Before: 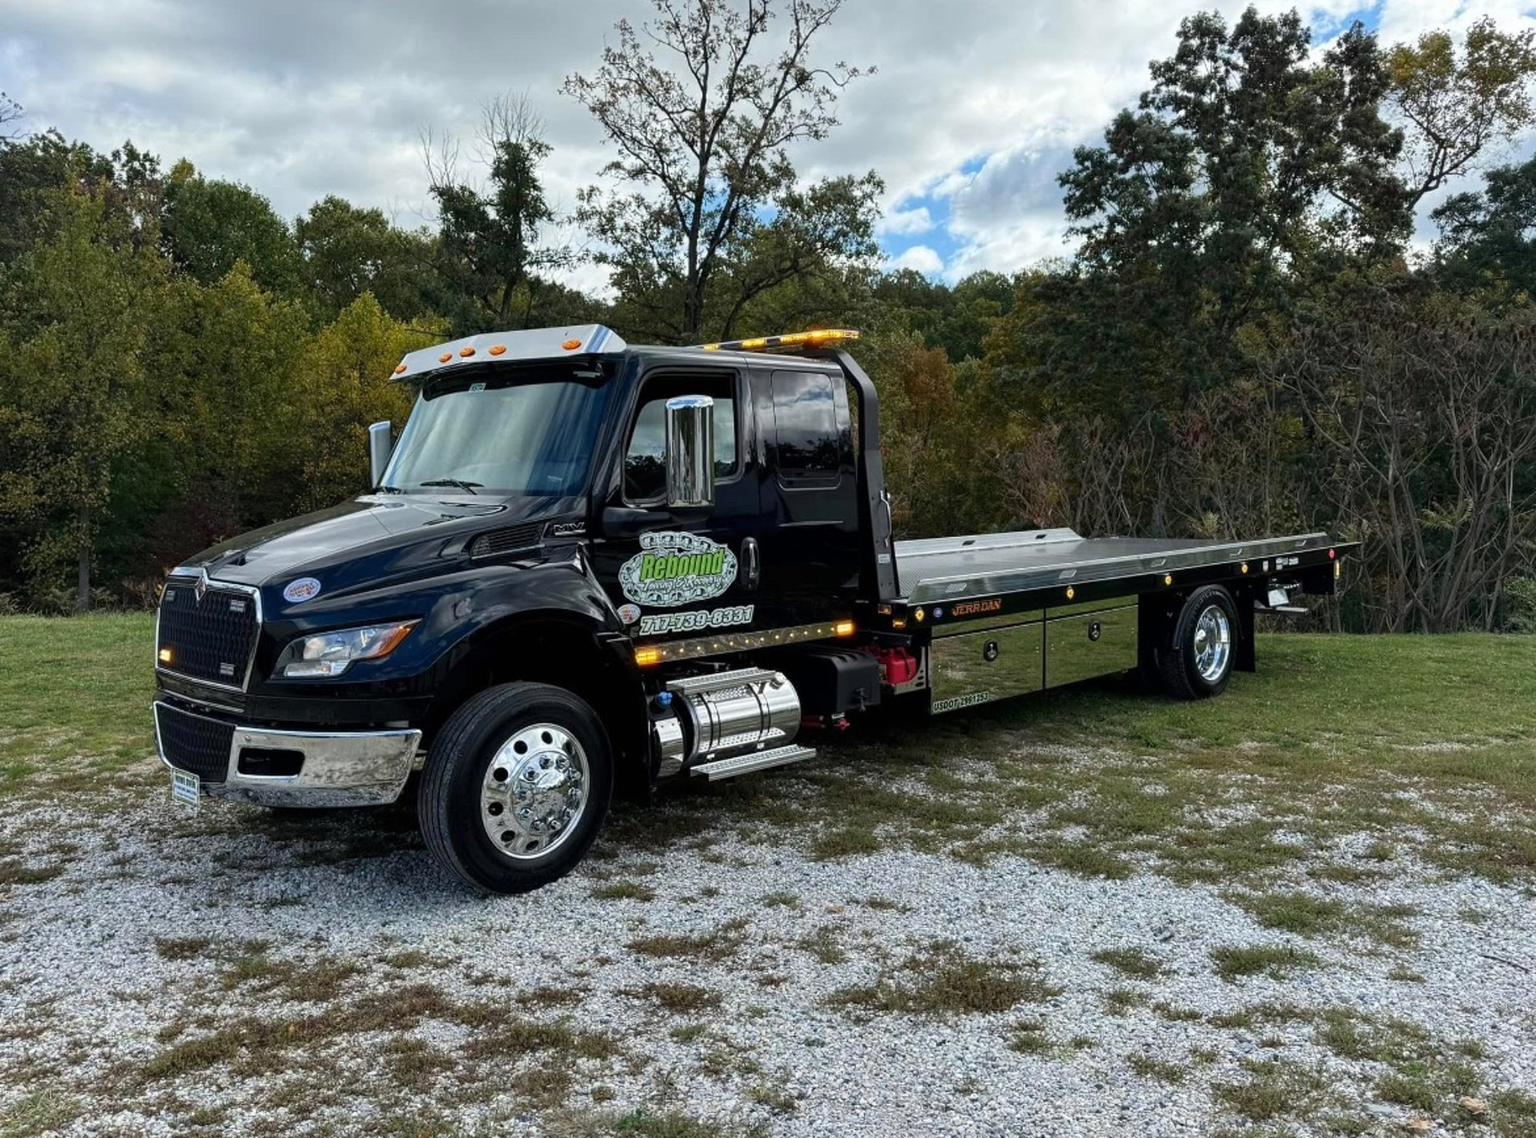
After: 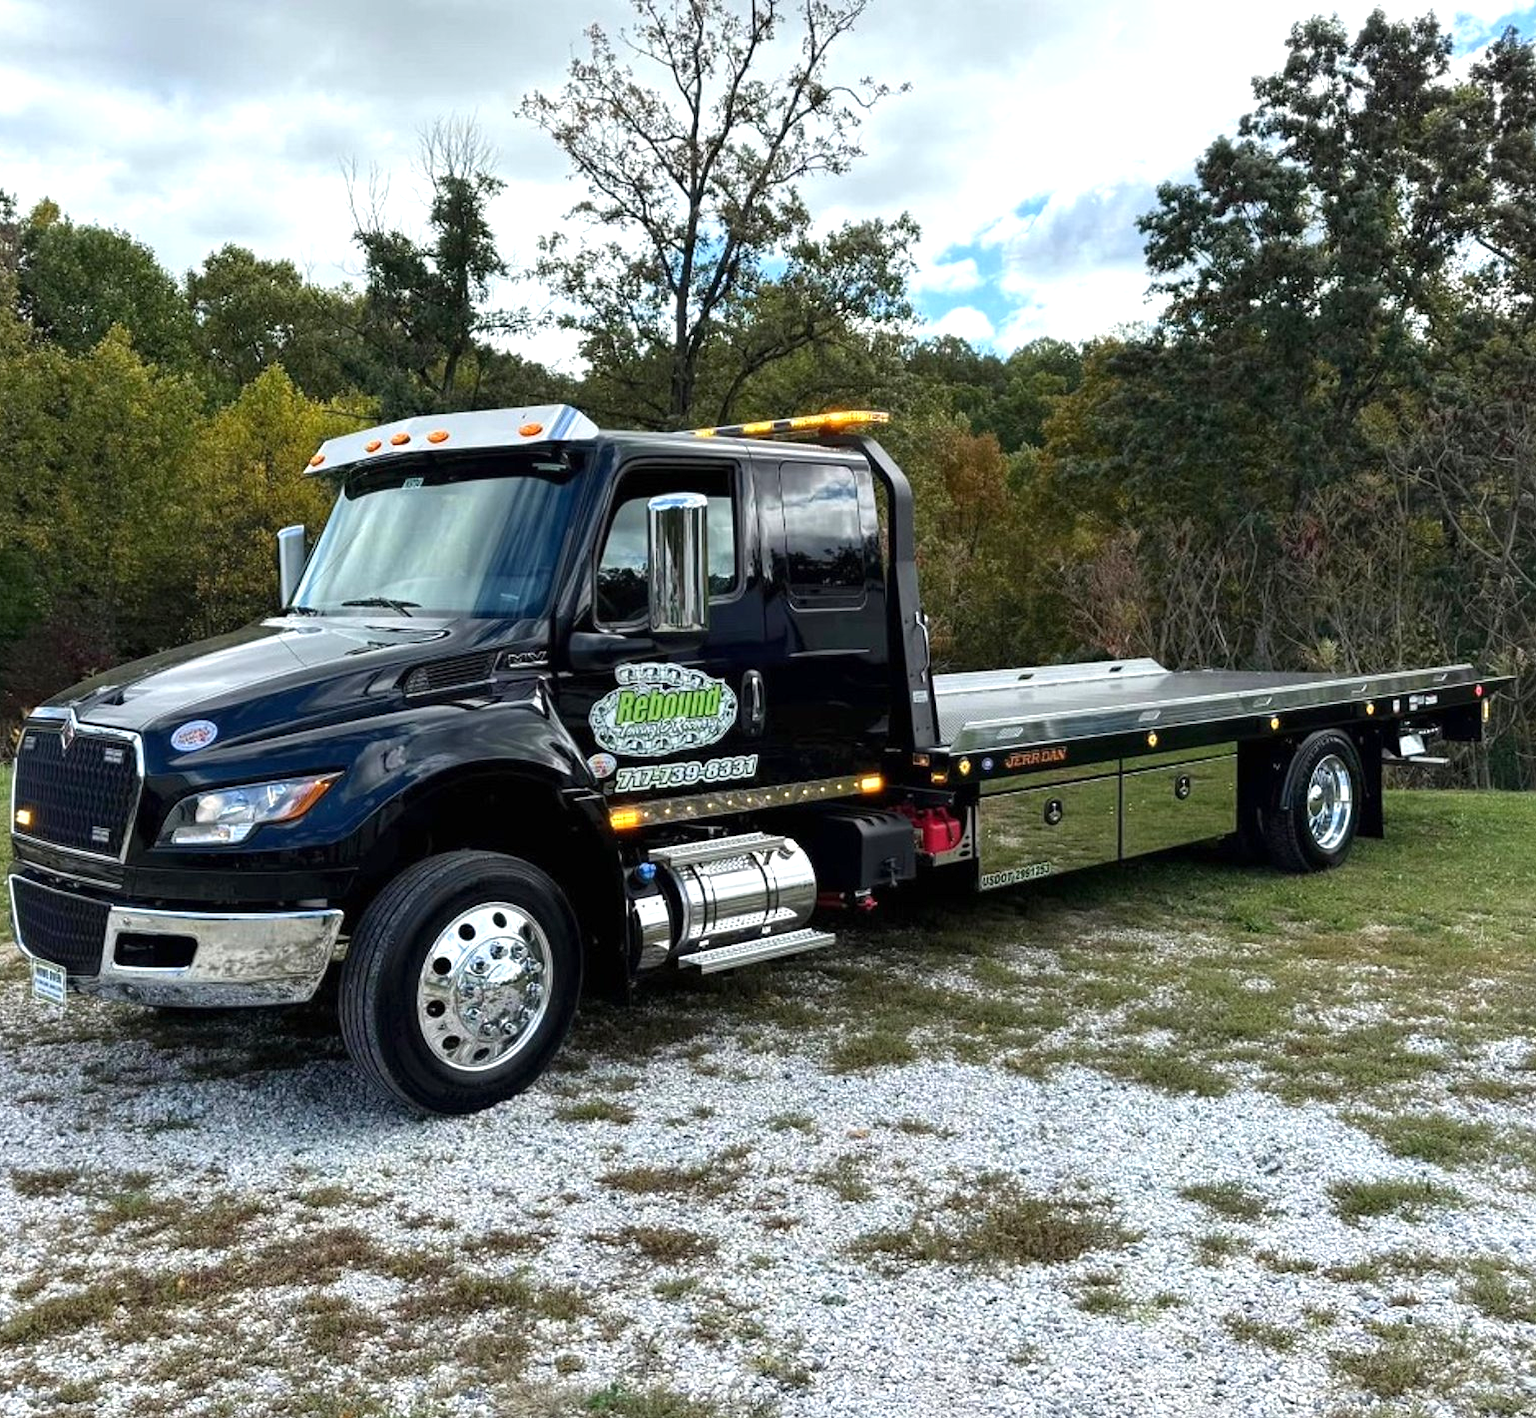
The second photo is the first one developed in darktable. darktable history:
crop and rotate: left 9.55%, right 10.288%
exposure: exposure 0.656 EV, compensate highlight preservation false
